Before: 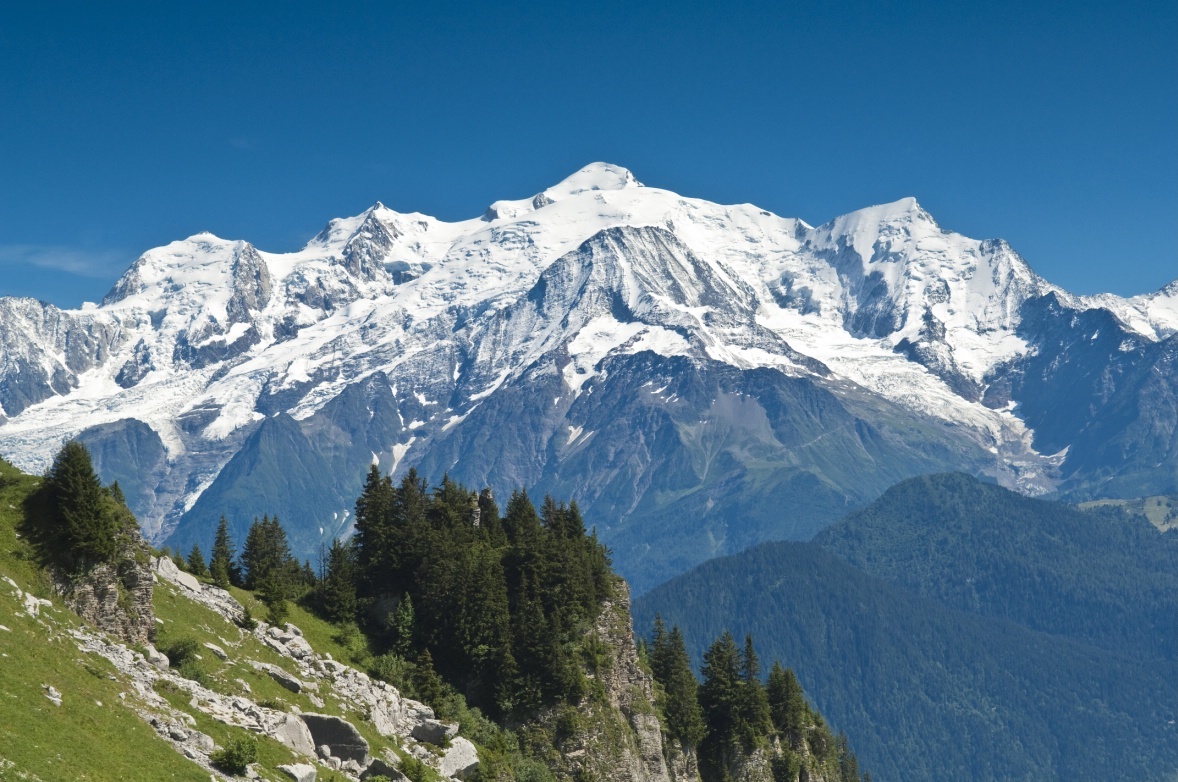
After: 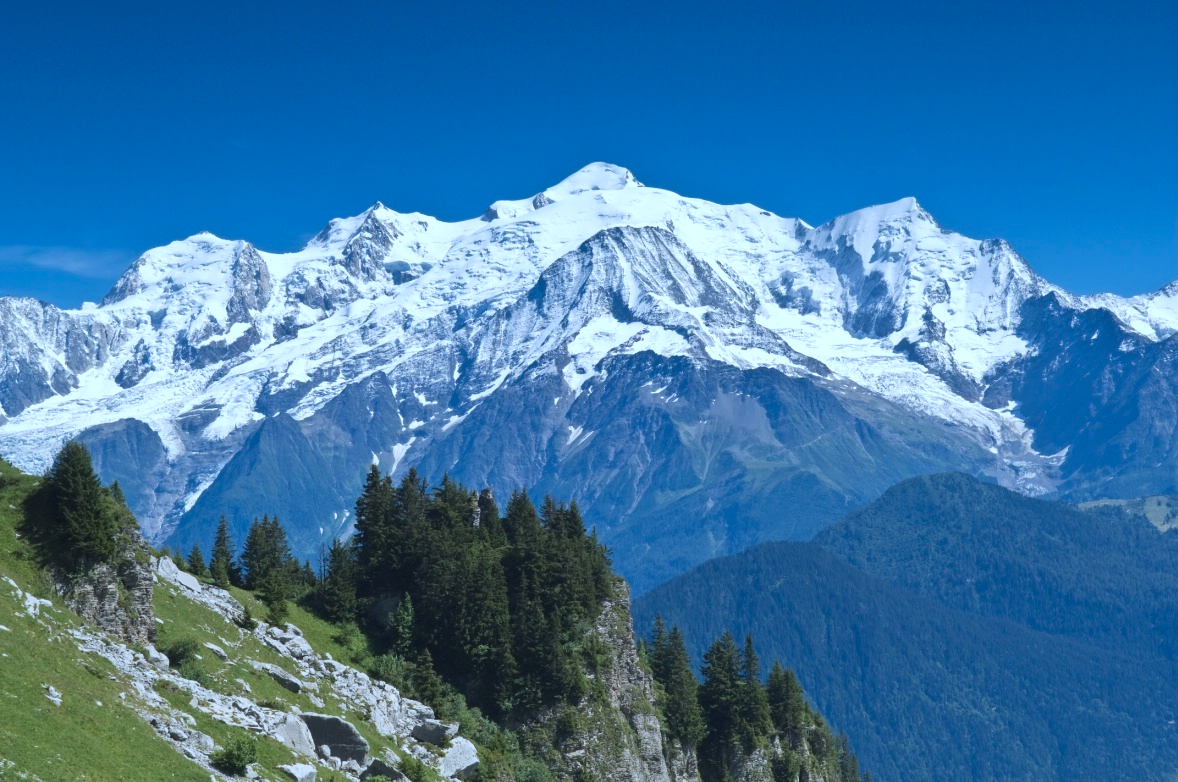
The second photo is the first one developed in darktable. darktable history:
color calibration: illuminant custom, x 0.389, y 0.387, temperature 3845.2 K
